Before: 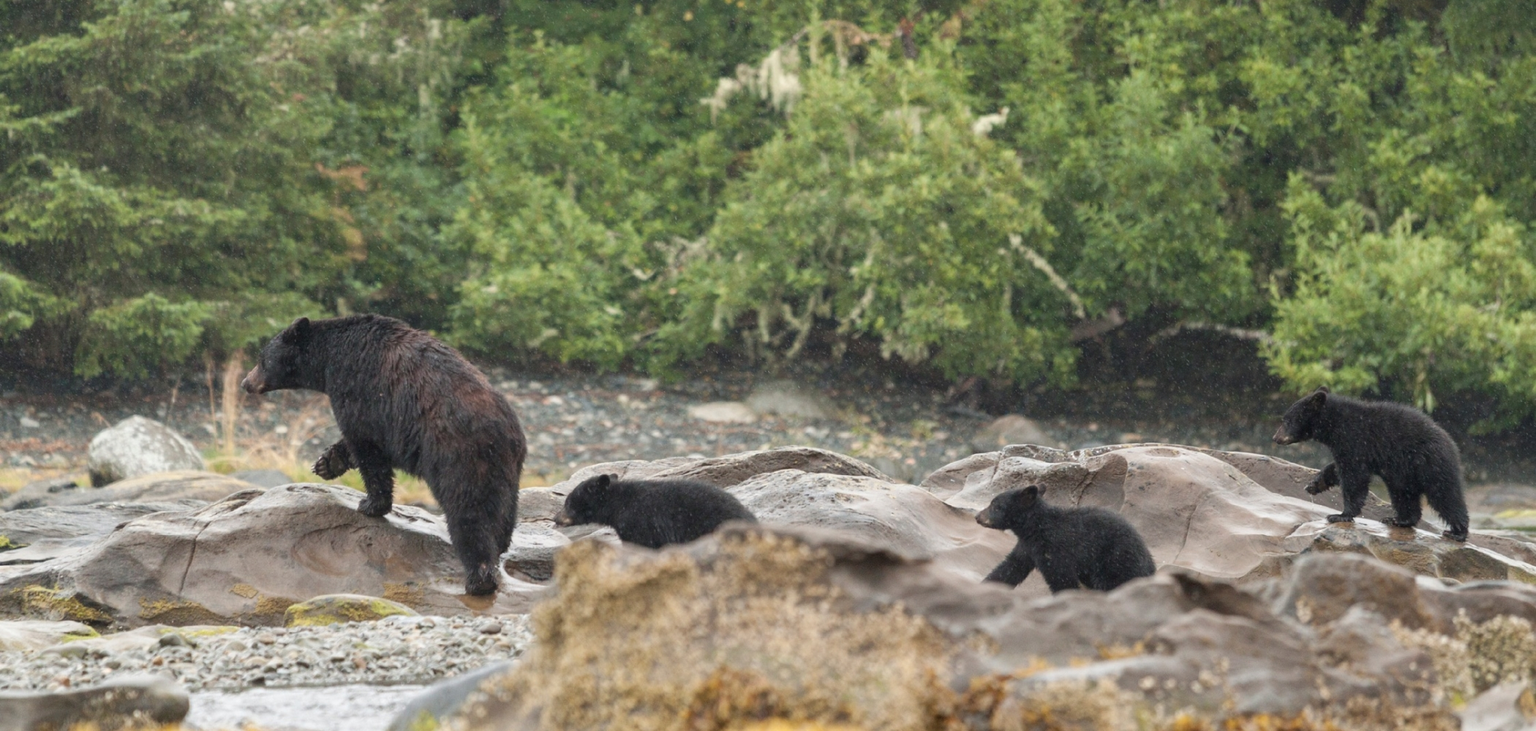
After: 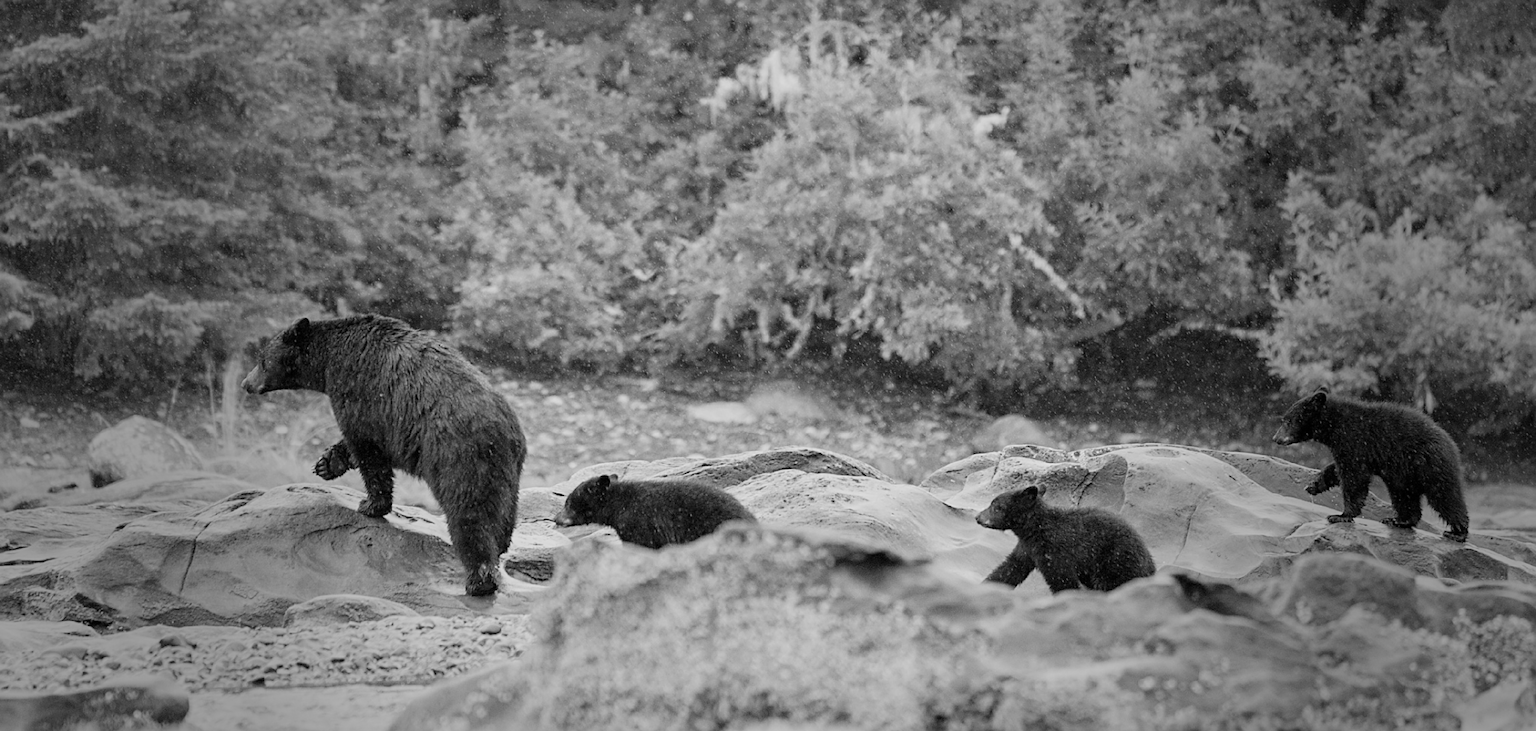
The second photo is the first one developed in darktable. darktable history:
sharpen: on, module defaults
exposure: black level correction 0.001, exposure 0.5 EV, compensate exposure bias true, compensate highlight preservation false
filmic rgb: black relative exposure -6.98 EV, white relative exposure 5.63 EV, hardness 2.86
monochrome: on, module defaults
contrast equalizer: octaves 7, y [[0.528 ×6], [0.514 ×6], [0.362 ×6], [0 ×6], [0 ×6]]
vignetting: fall-off start 40%, fall-off radius 40%
